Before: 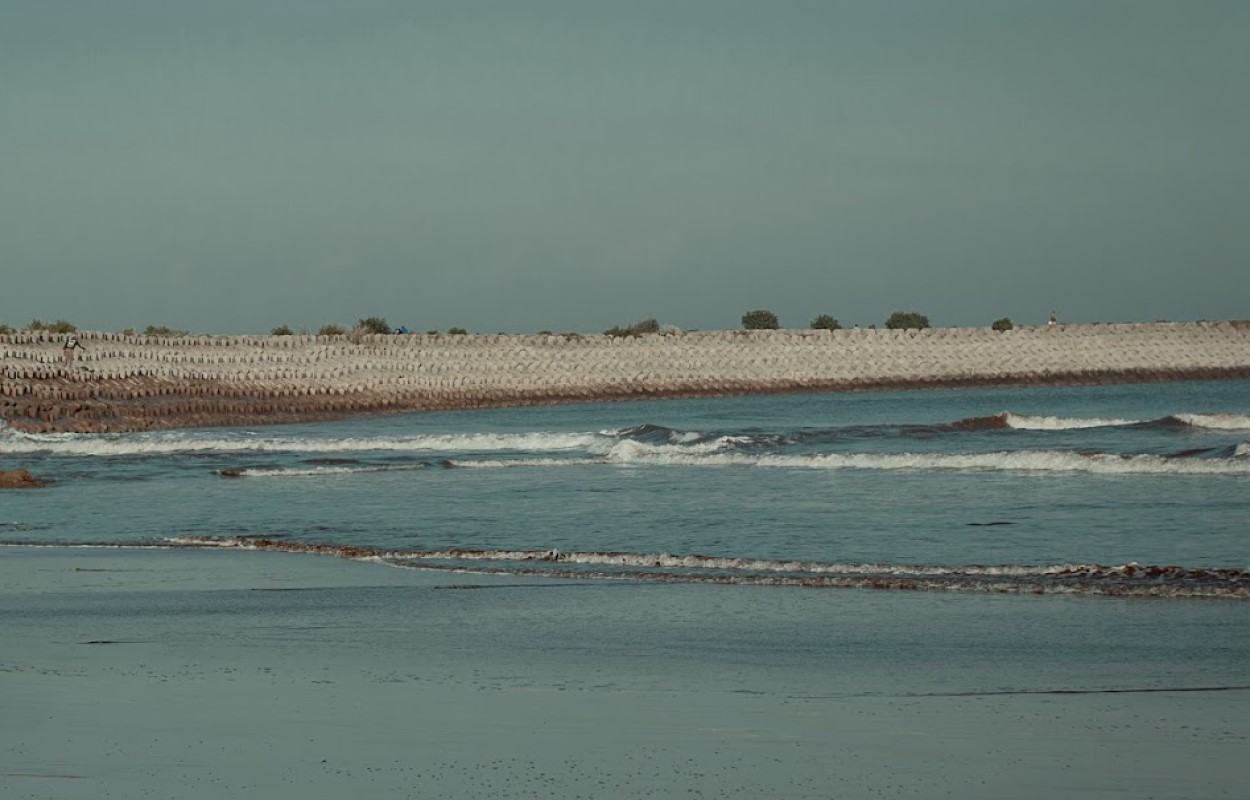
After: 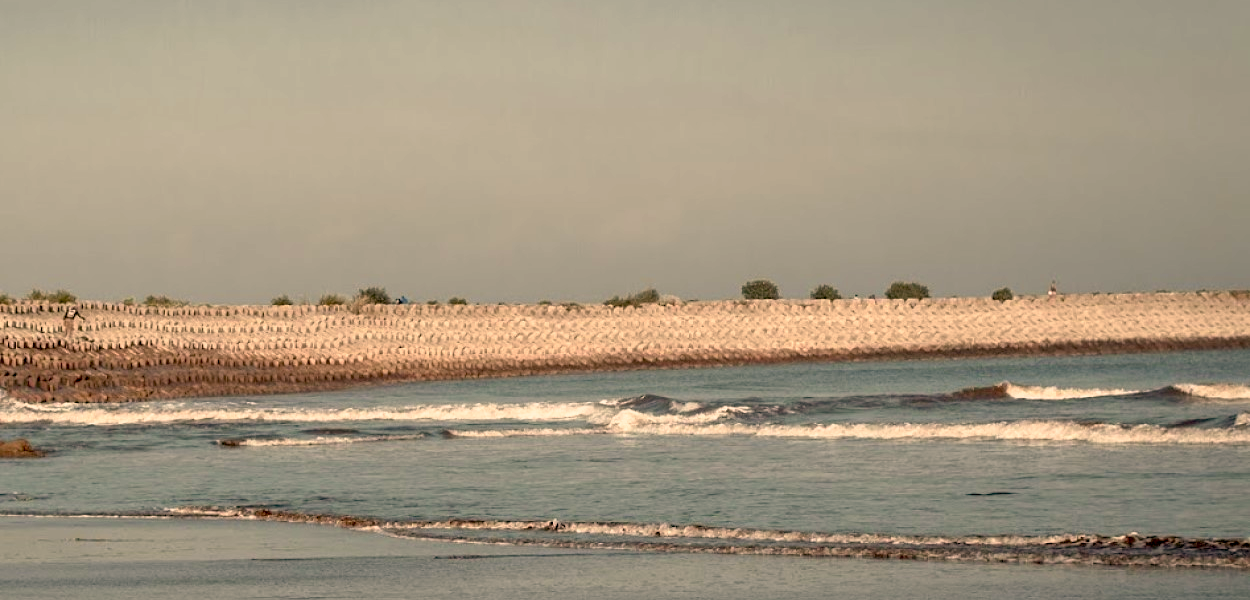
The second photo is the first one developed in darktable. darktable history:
base curve: curves: ch0 [(0.017, 0) (0.425, 0.441) (0.844, 0.933) (1, 1)], preserve colors none
color correction: highlights a* 17.88, highlights b* 18.79
crop: top 3.857%, bottom 21.132%
exposure: exposure 0.722 EV, compensate highlight preservation false
